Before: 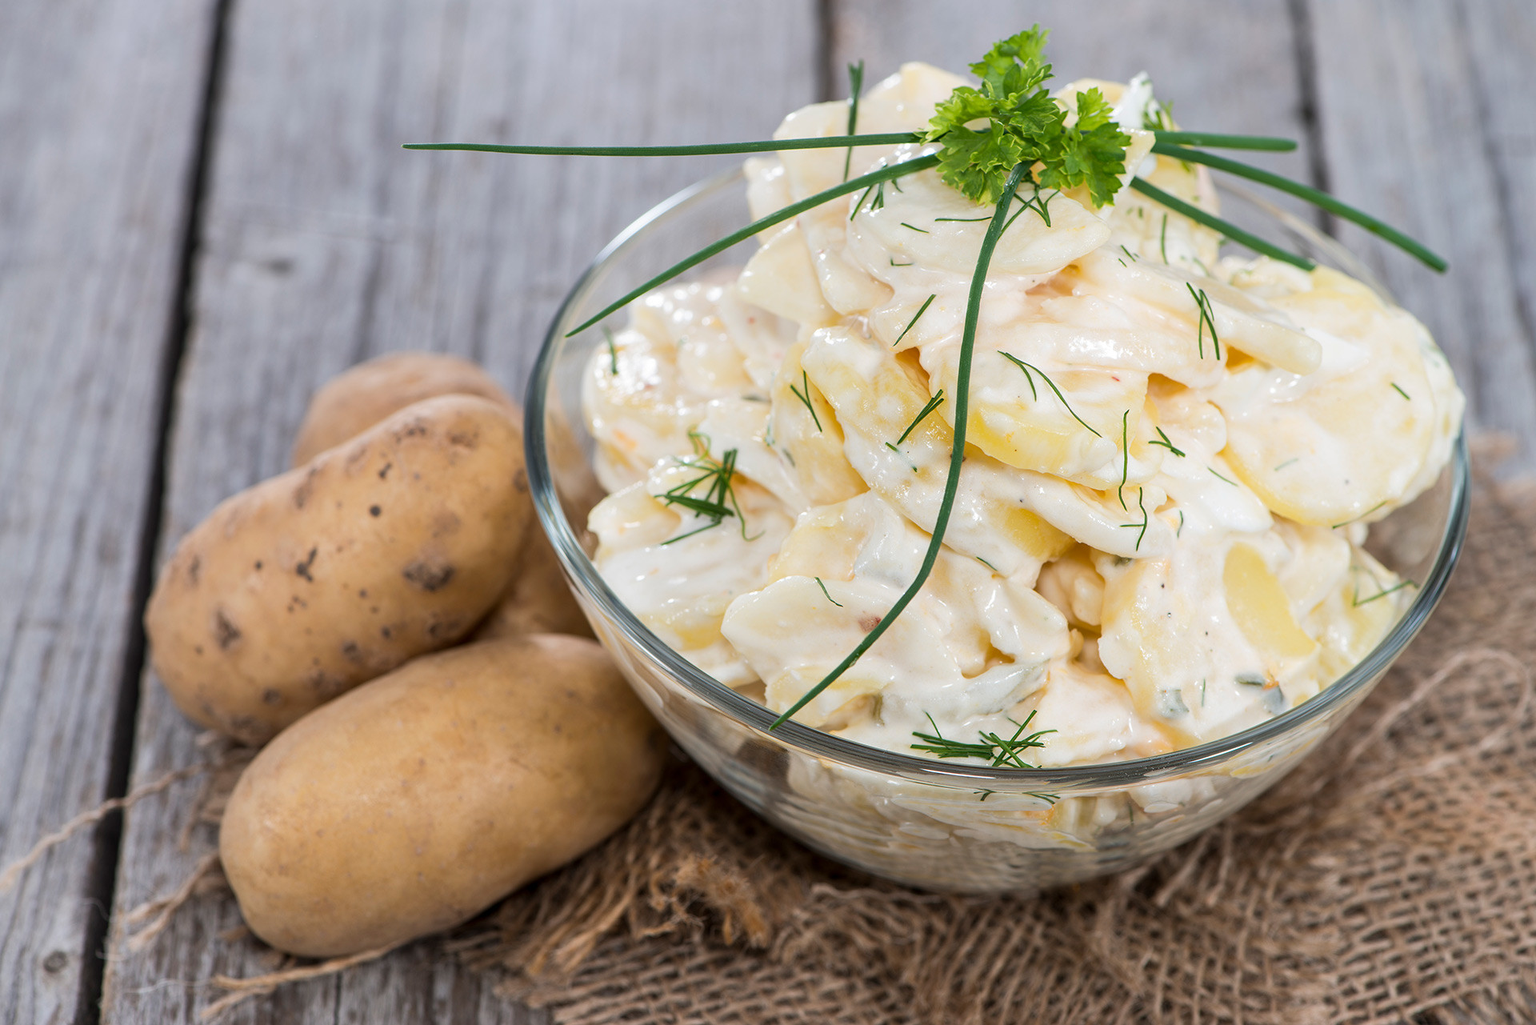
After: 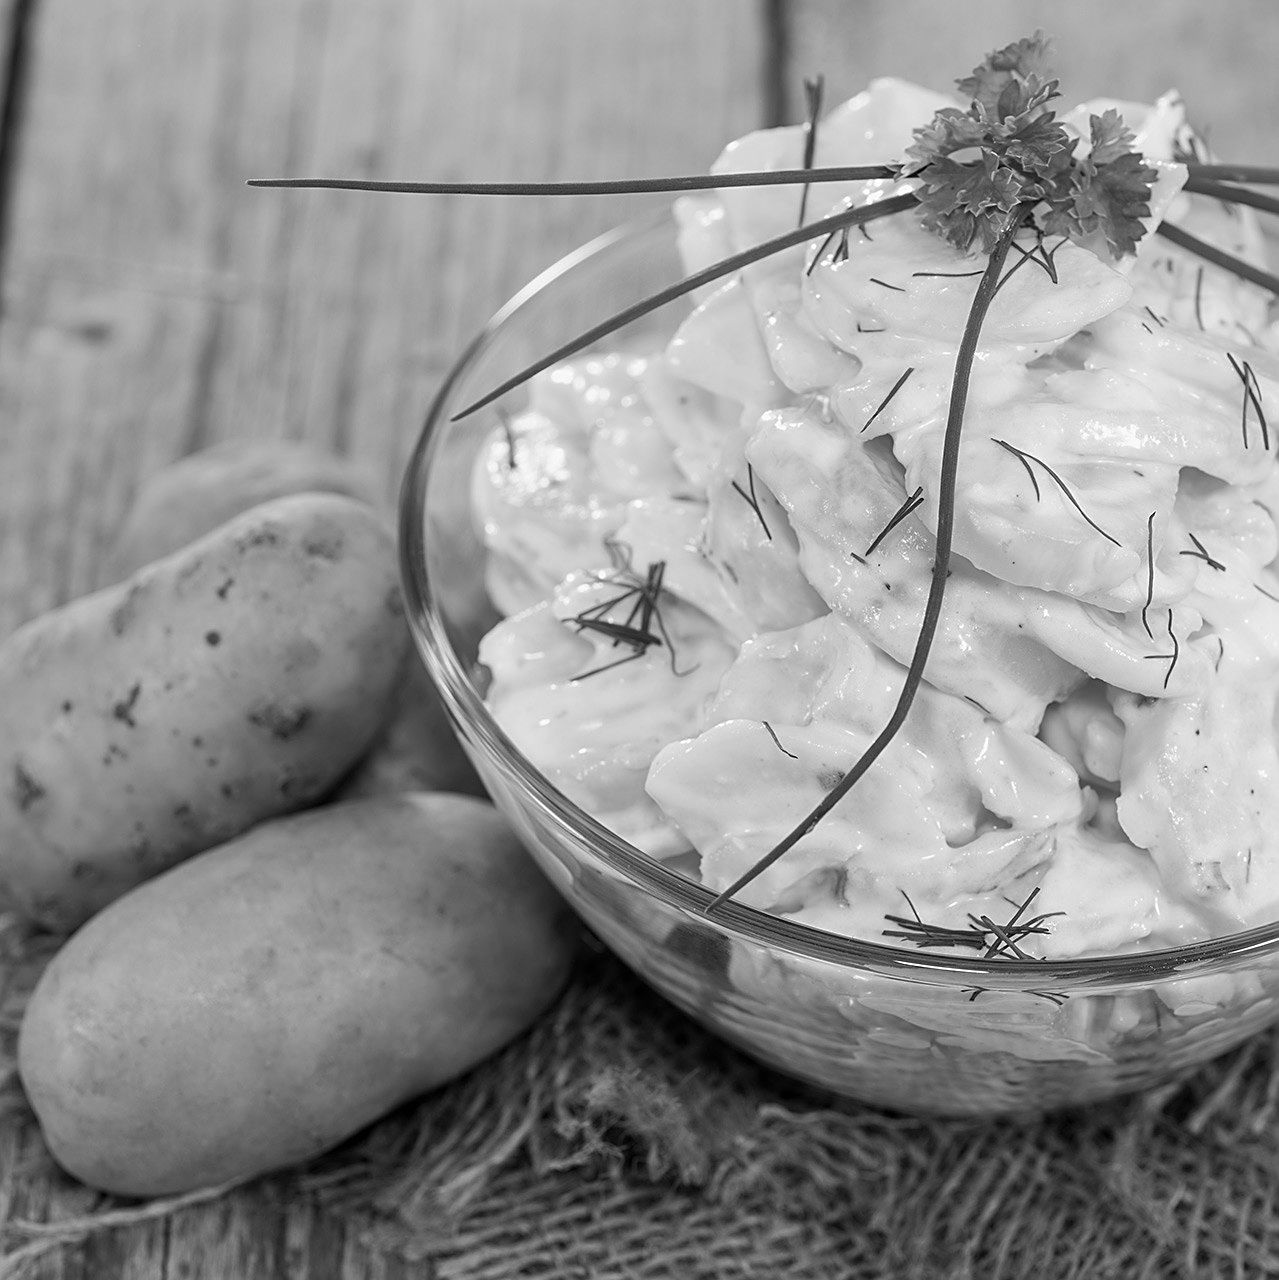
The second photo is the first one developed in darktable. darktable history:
crop and rotate: left 13.355%, right 19.981%
sharpen: on, module defaults
color calibration: output gray [0.267, 0.423, 0.267, 0], illuminant as shot in camera, x 0.358, y 0.373, temperature 4628.91 K
